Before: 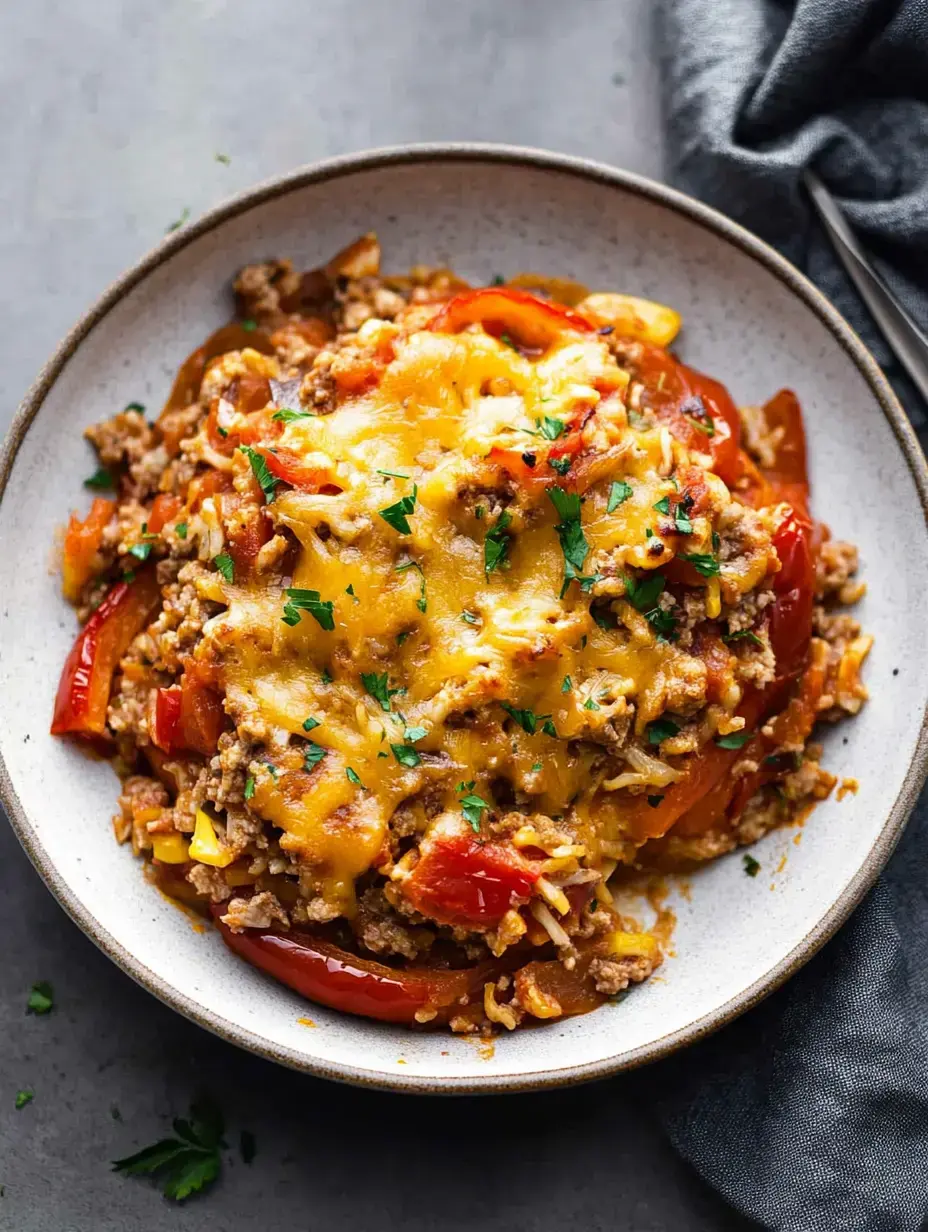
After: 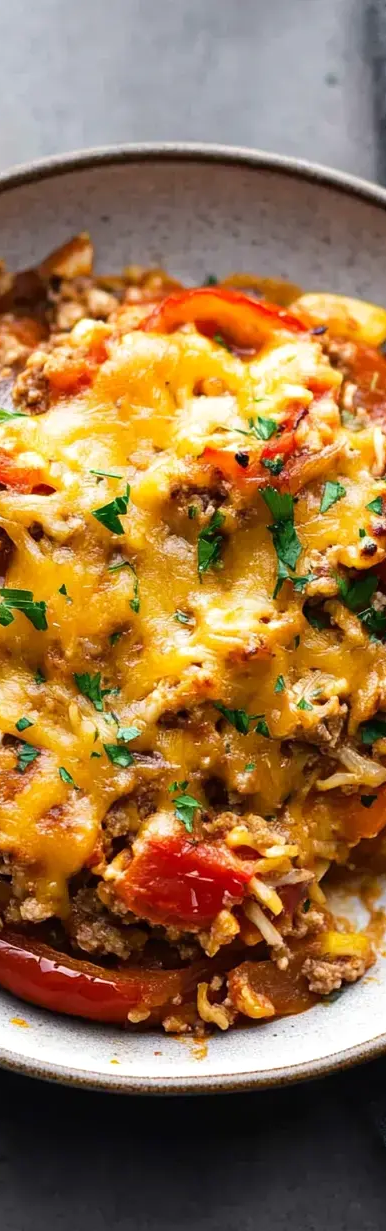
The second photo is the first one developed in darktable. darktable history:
tone equalizer: edges refinement/feathering 500, mask exposure compensation -1.57 EV, preserve details no
crop: left 30.933%, right 27.445%
levels: levels [0, 0.492, 0.984]
